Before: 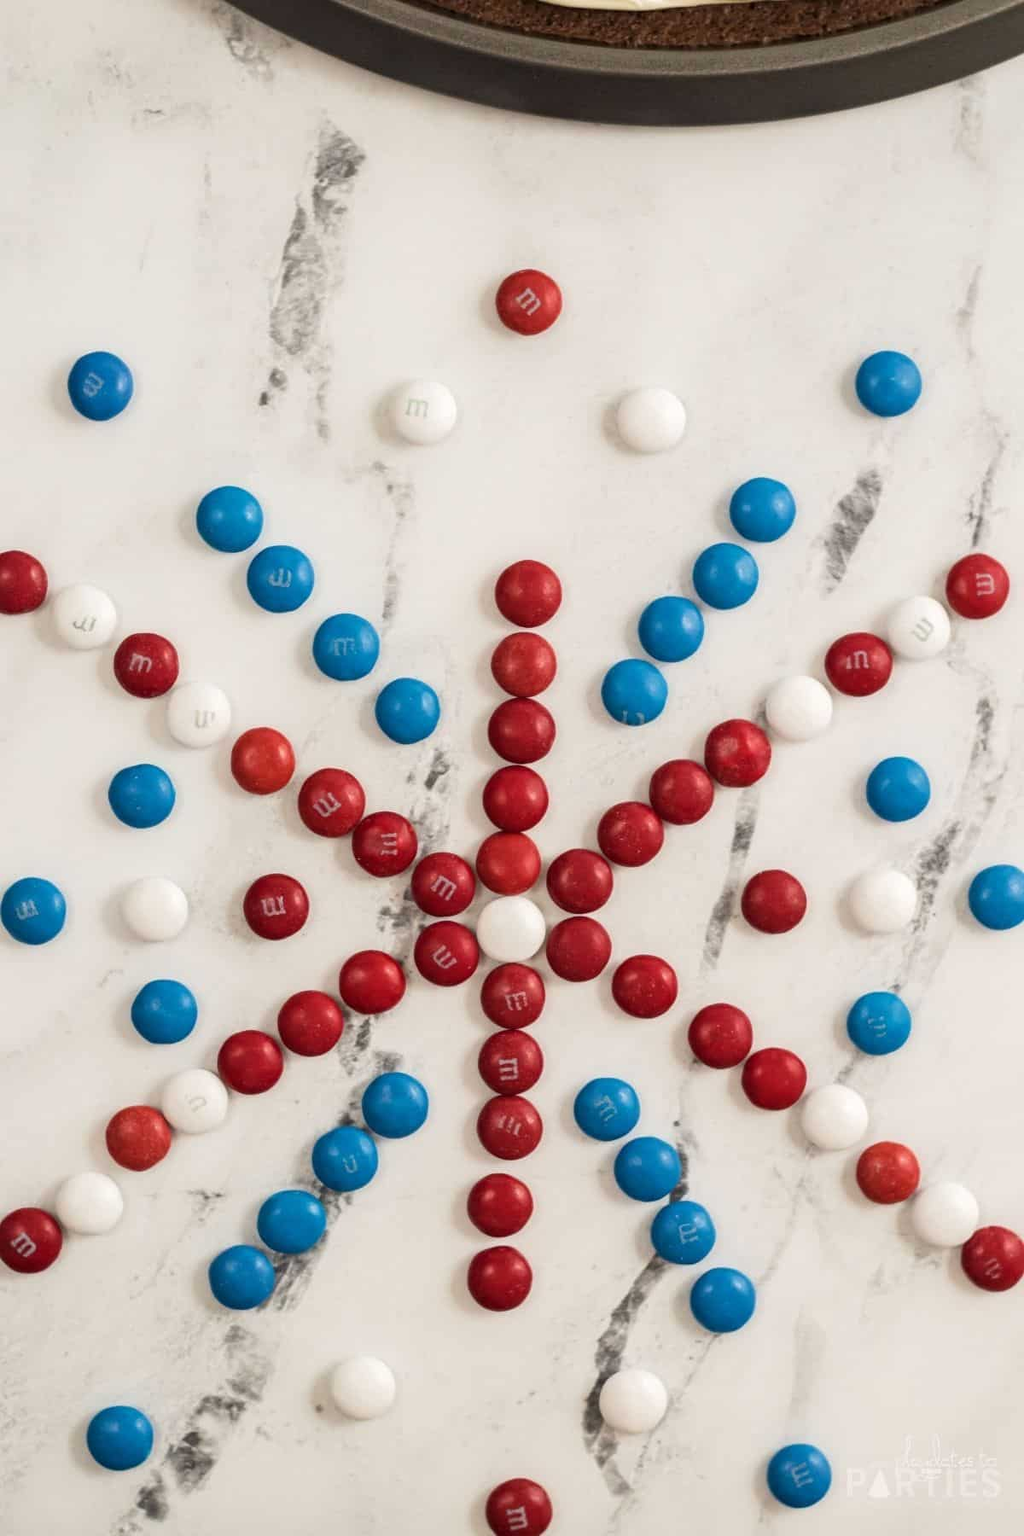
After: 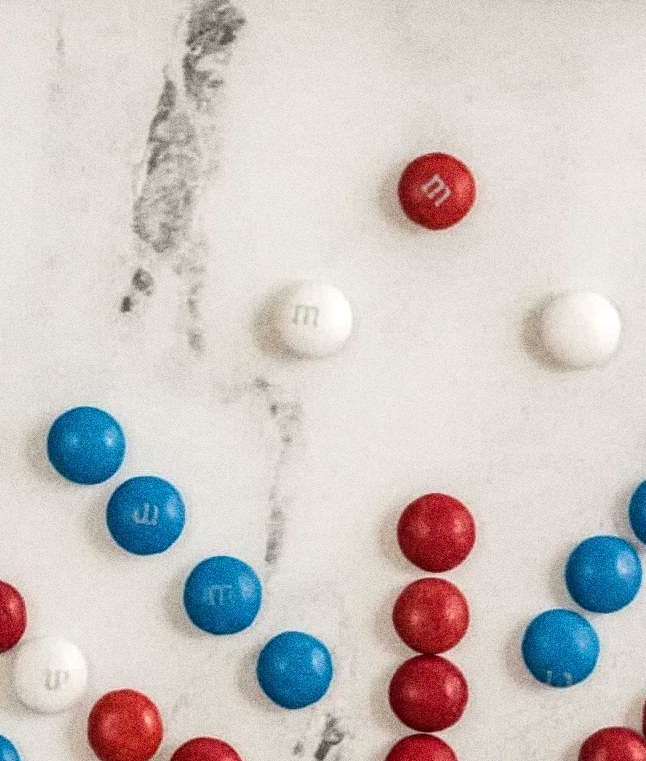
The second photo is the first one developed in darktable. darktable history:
grain: coarseness 10.62 ISO, strength 55.56%
local contrast: on, module defaults
crop: left 15.306%, top 9.065%, right 30.789%, bottom 48.638%
